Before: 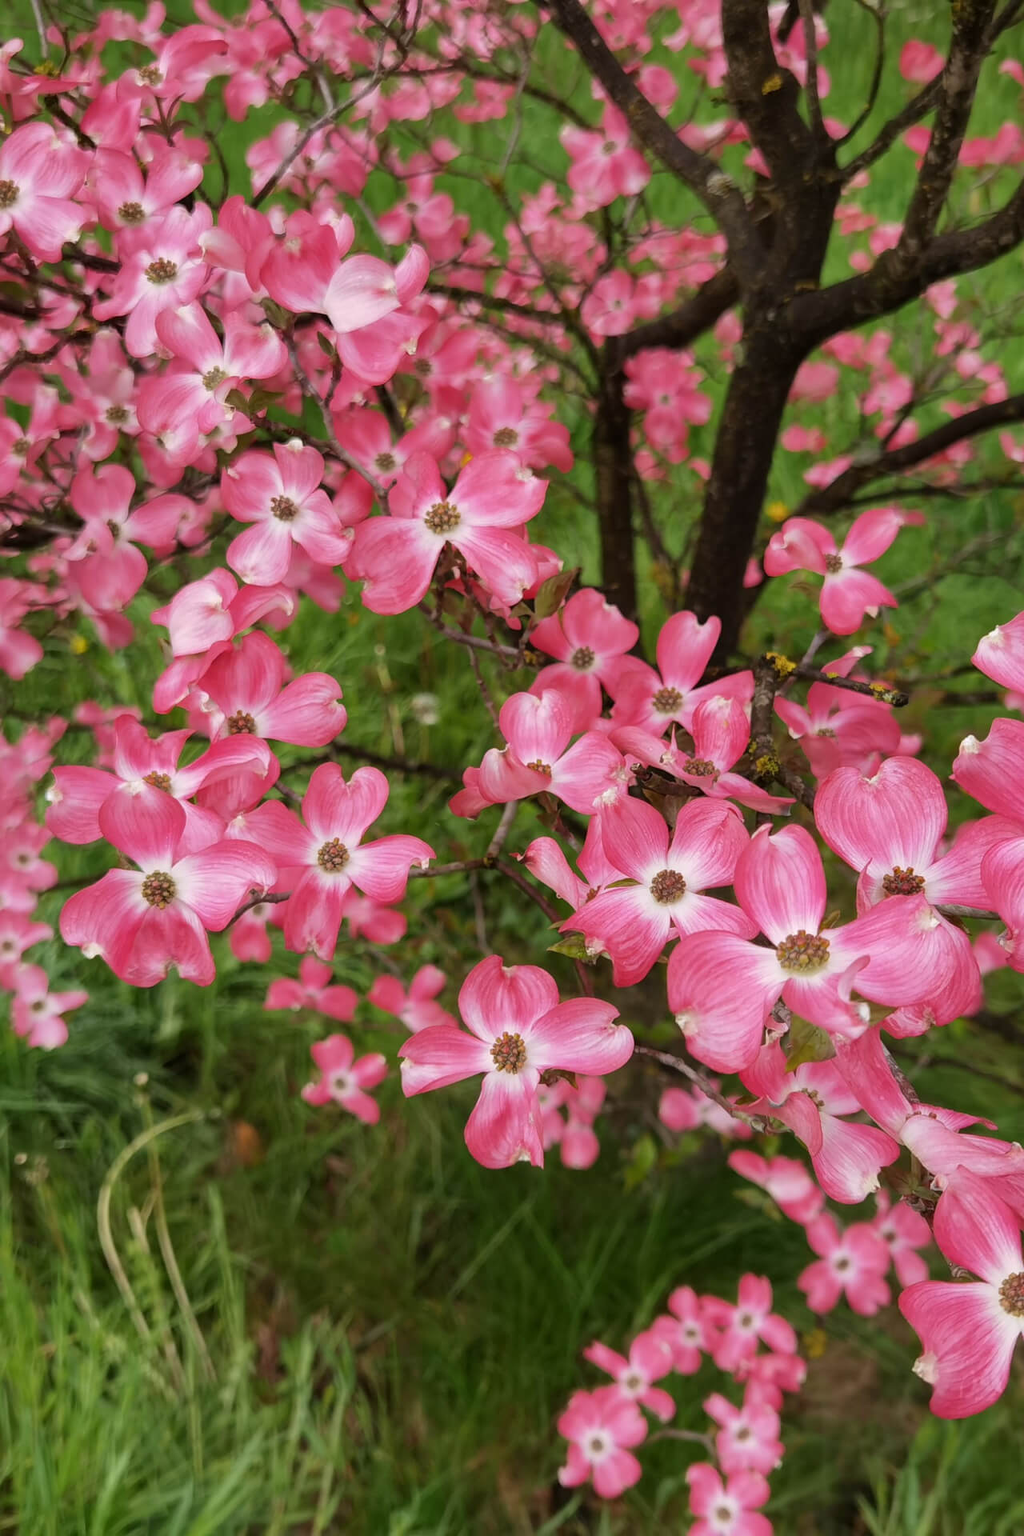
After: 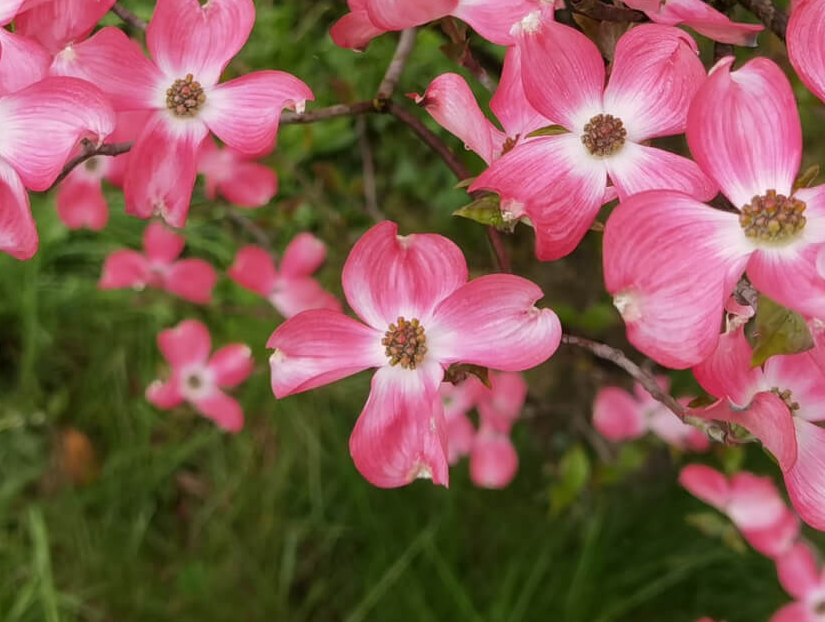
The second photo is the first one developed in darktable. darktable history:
crop: left 18.086%, top 50.725%, right 17.403%, bottom 16.875%
